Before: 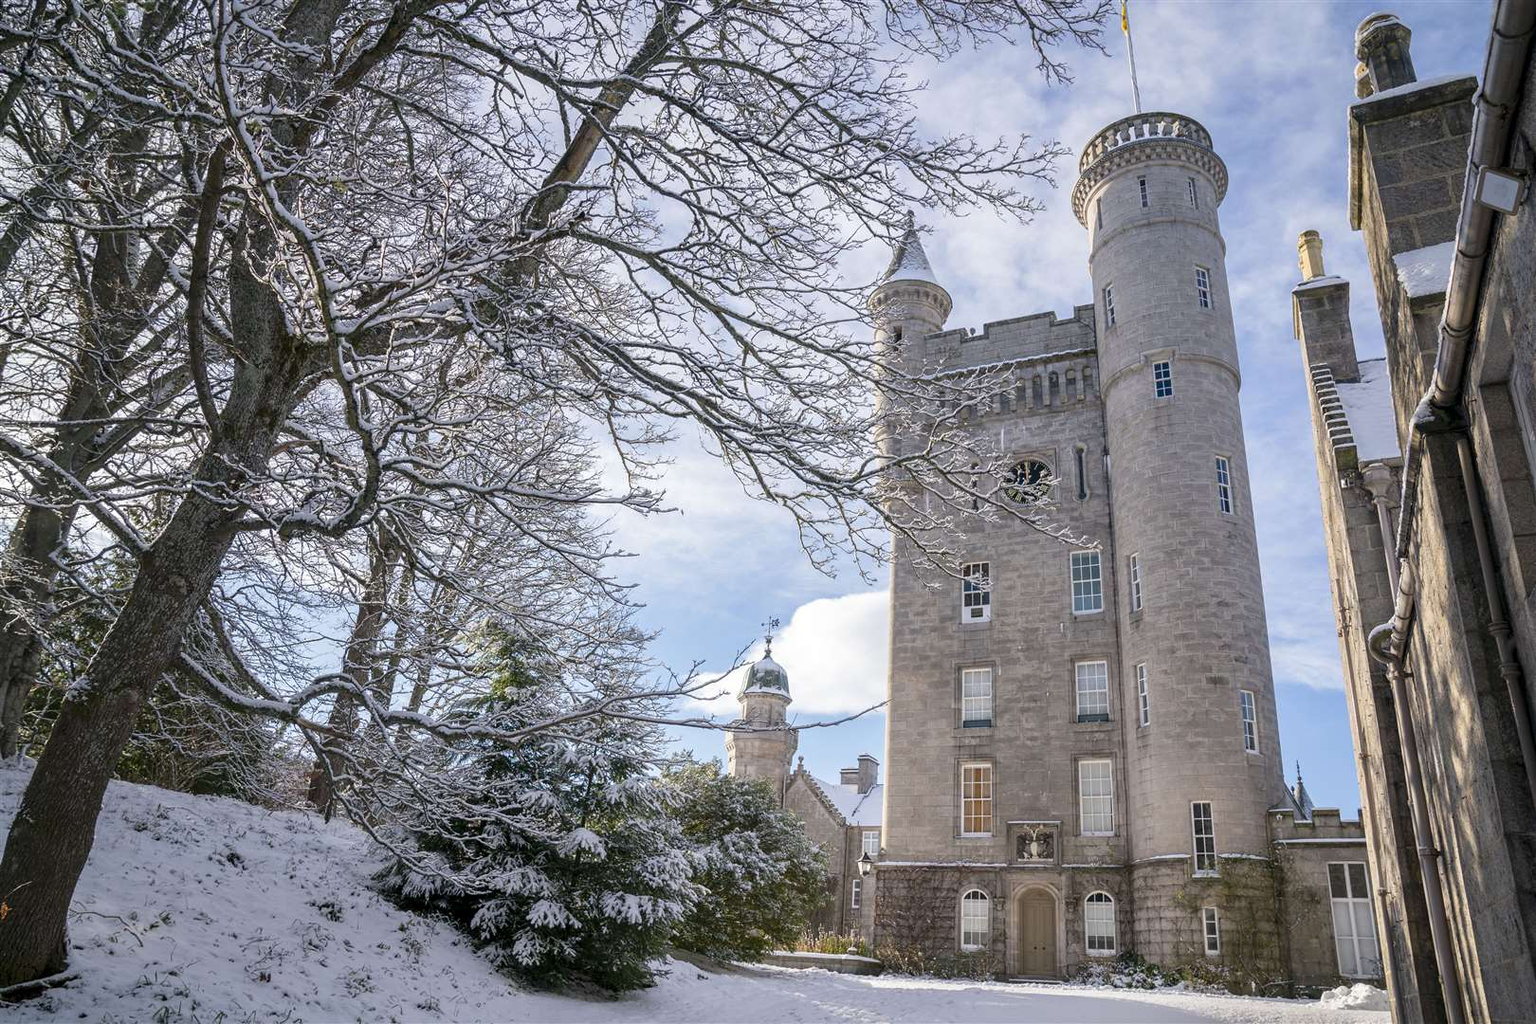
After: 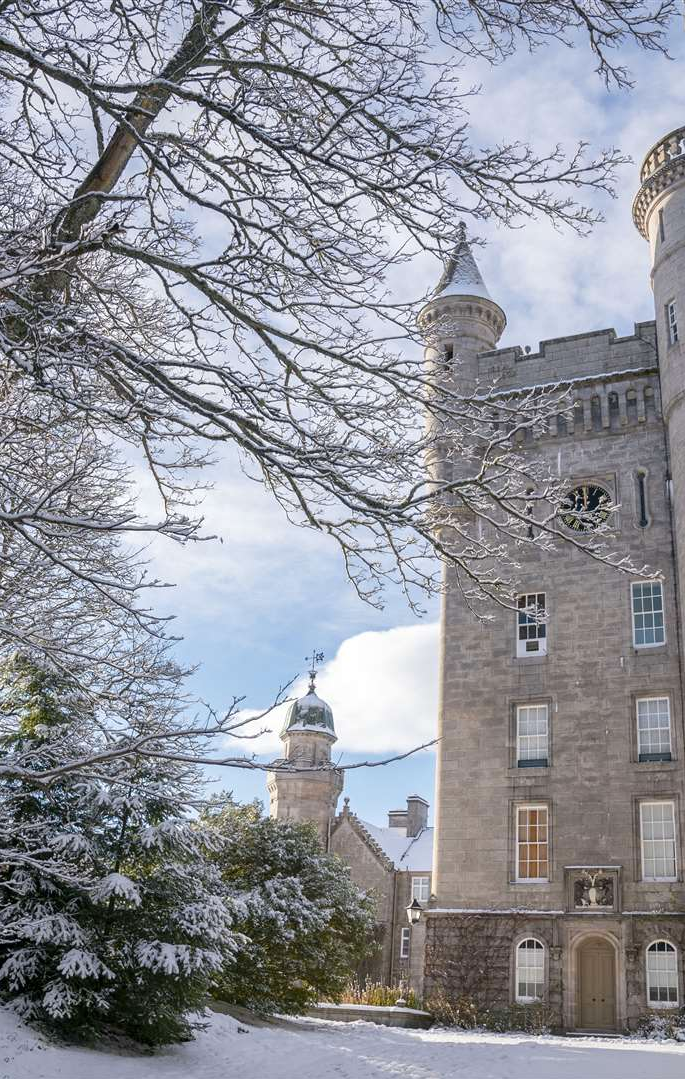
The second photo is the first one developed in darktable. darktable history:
crop: left 30.757%, right 26.911%
color zones: curves: ch1 [(0.235, 0.558) (0.75, 0.5)]; ch2 [(0.25, 0.462) (0.749, 0.457)]
